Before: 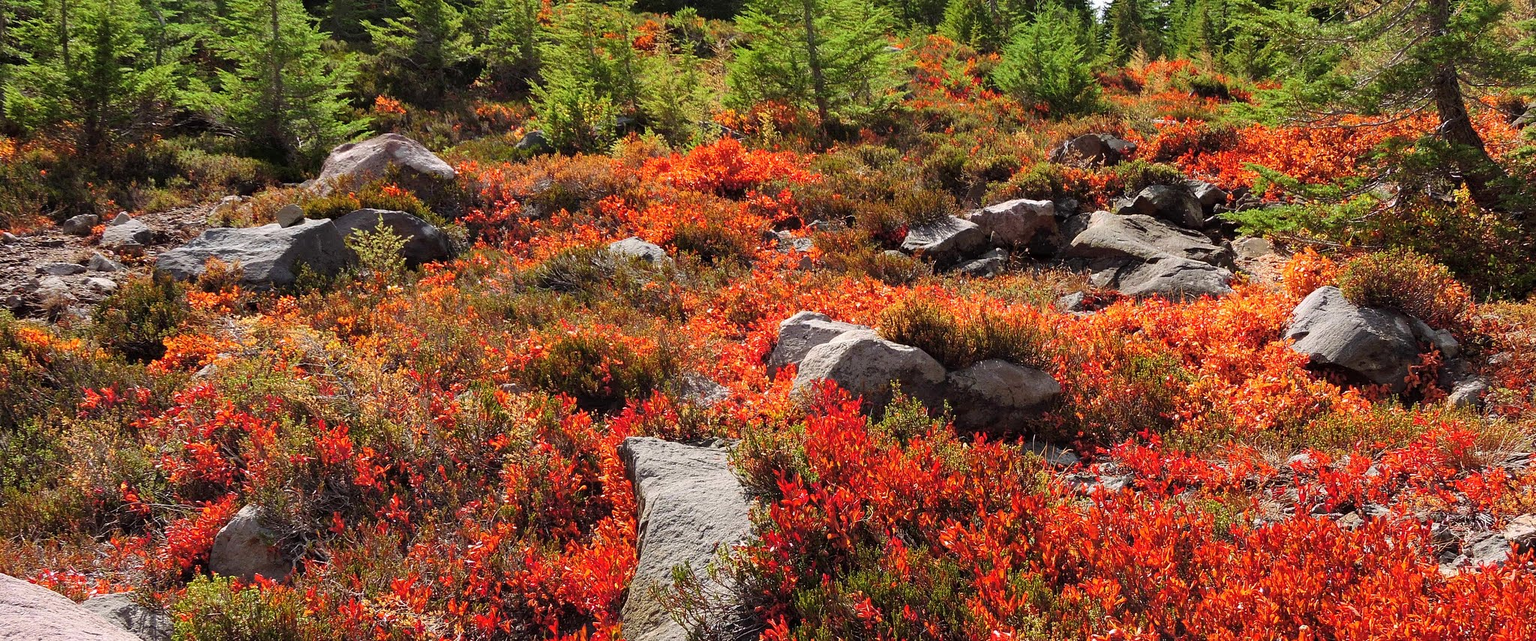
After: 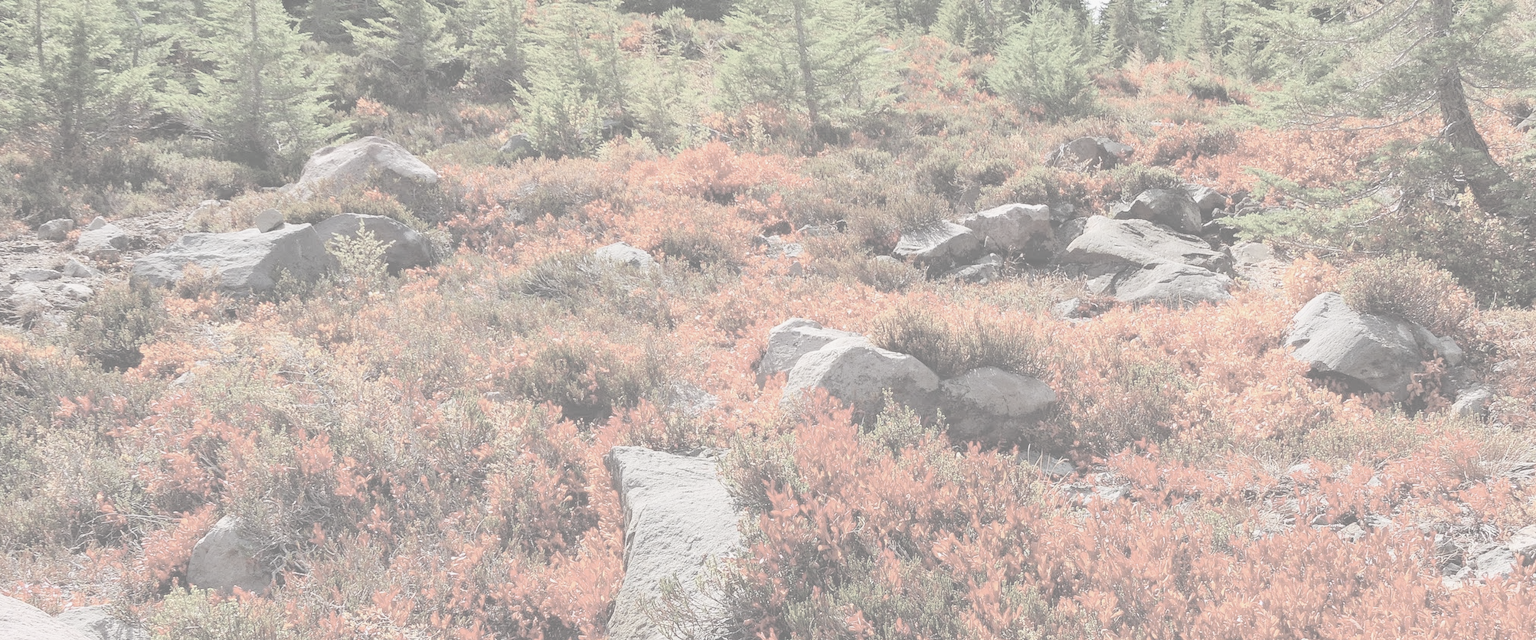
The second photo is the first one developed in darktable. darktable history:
shadows and highlights: shadows -12.5, white point adjustment 4, highlights 28.33
crop: left 1.743%, right 0.268%, bottom 2.011%
contrast brightness saturation: contrast -0.32, brightness 0.75, saturation -0.78
